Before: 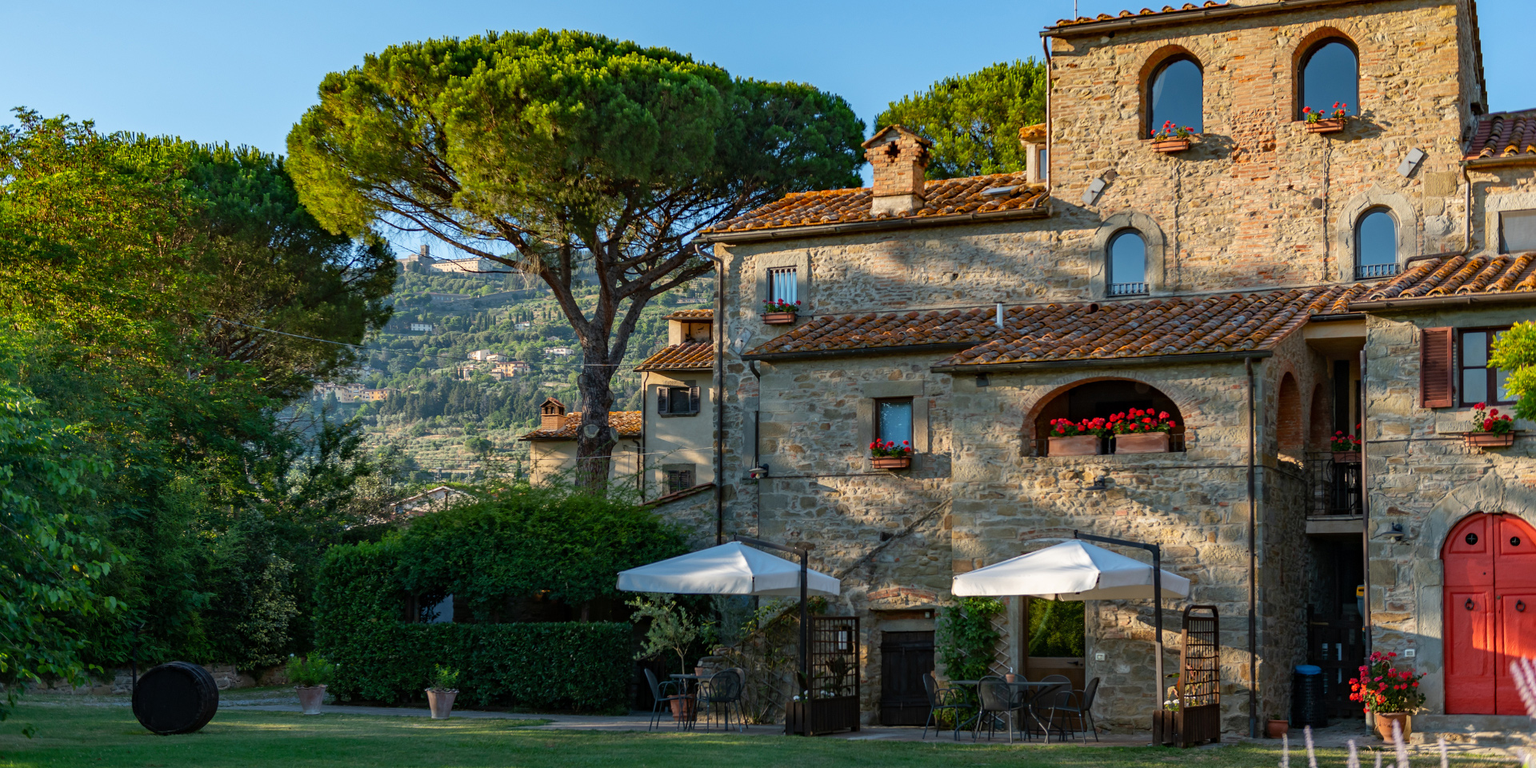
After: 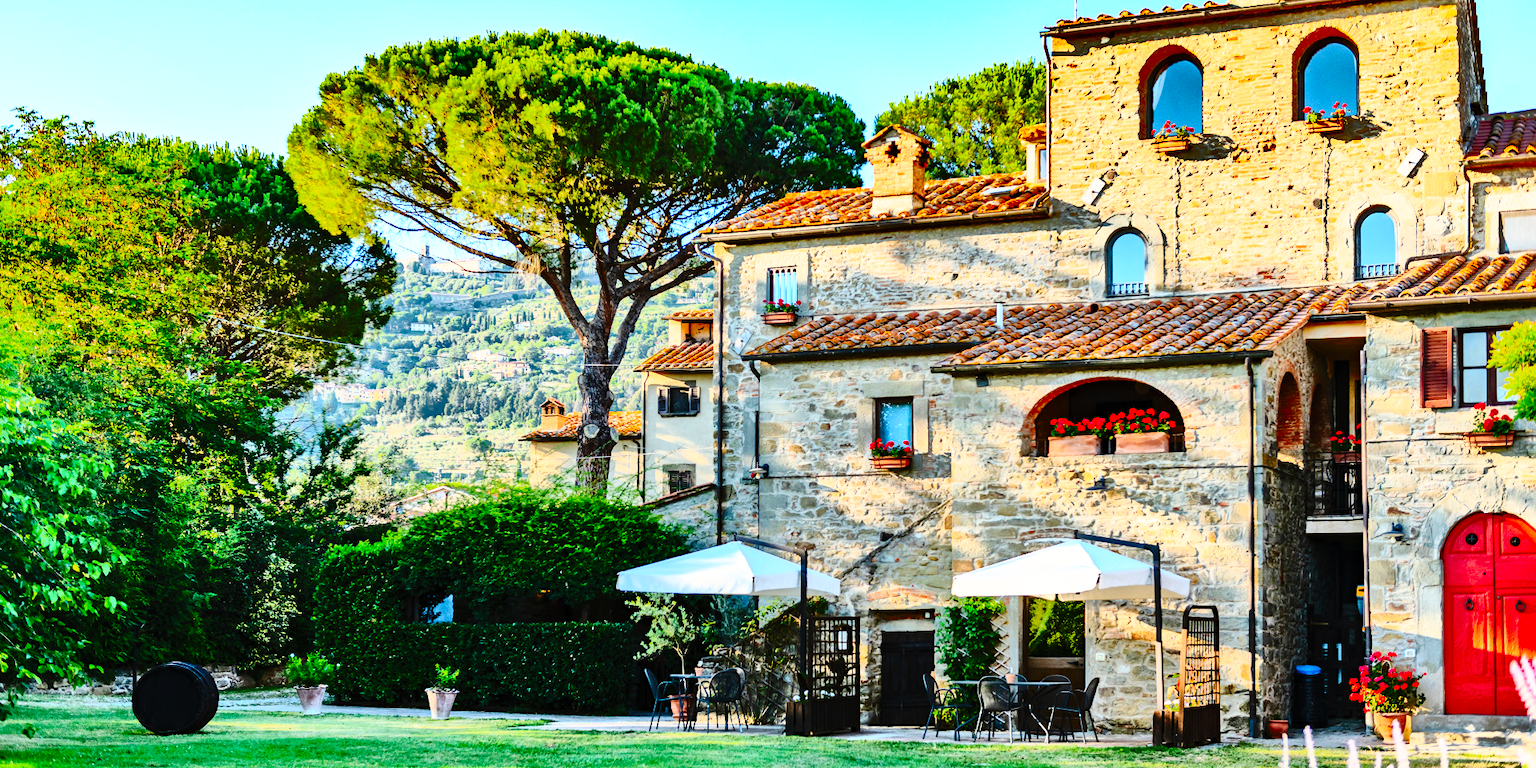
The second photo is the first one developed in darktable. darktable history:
contrast brightness saturation: contrast 0.62, brightness 0.34, saturation 0.14
shadows and highlights: soften with gaussian
vibrance: vibrance 100%
tone equalizer: -8 EV -0.528 EV, -7 EV -0.319 EV, -6 EV -0.083 EV, -5 EV 0.413 EV, -4 EV 0.985 EV, -3 EV 0.791 EV, -2 EV -0.01 EV, -1 EV 0.14 EV, +0 EV -0.012 EV, smoothing 1
base curve: curves: ch0 [(0, 0) (0.028, 0.03) (0.121, 0.232) (0.46, 0.748) (0.859, 0.968) (1, 1)], preserve colors none
